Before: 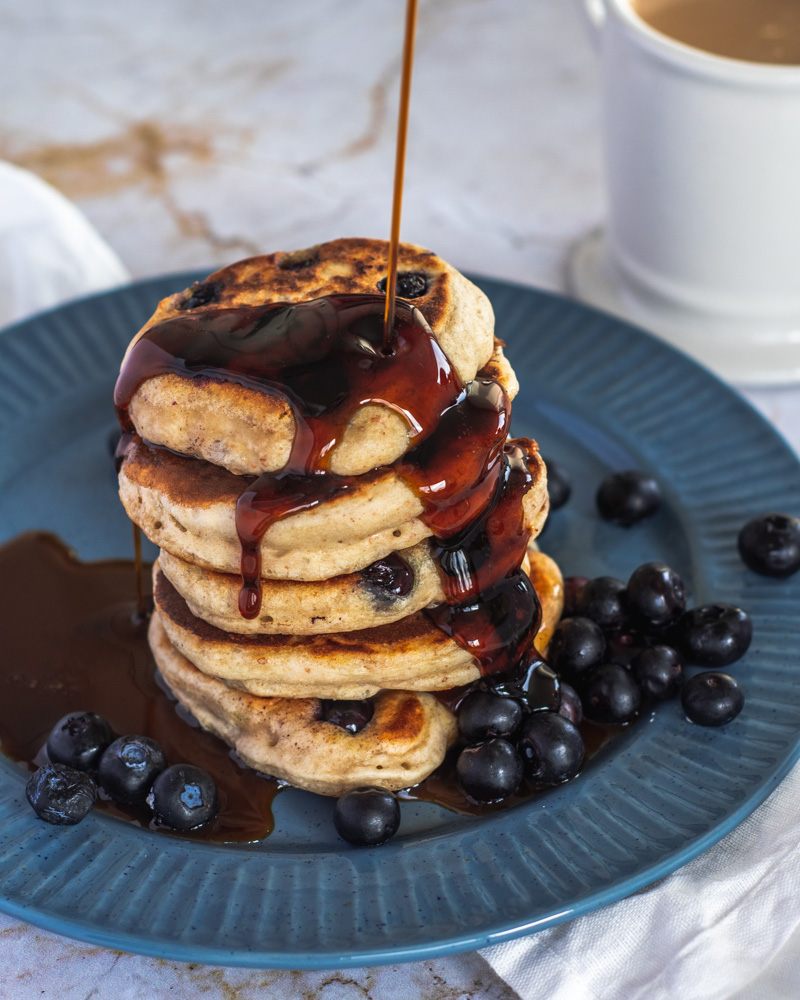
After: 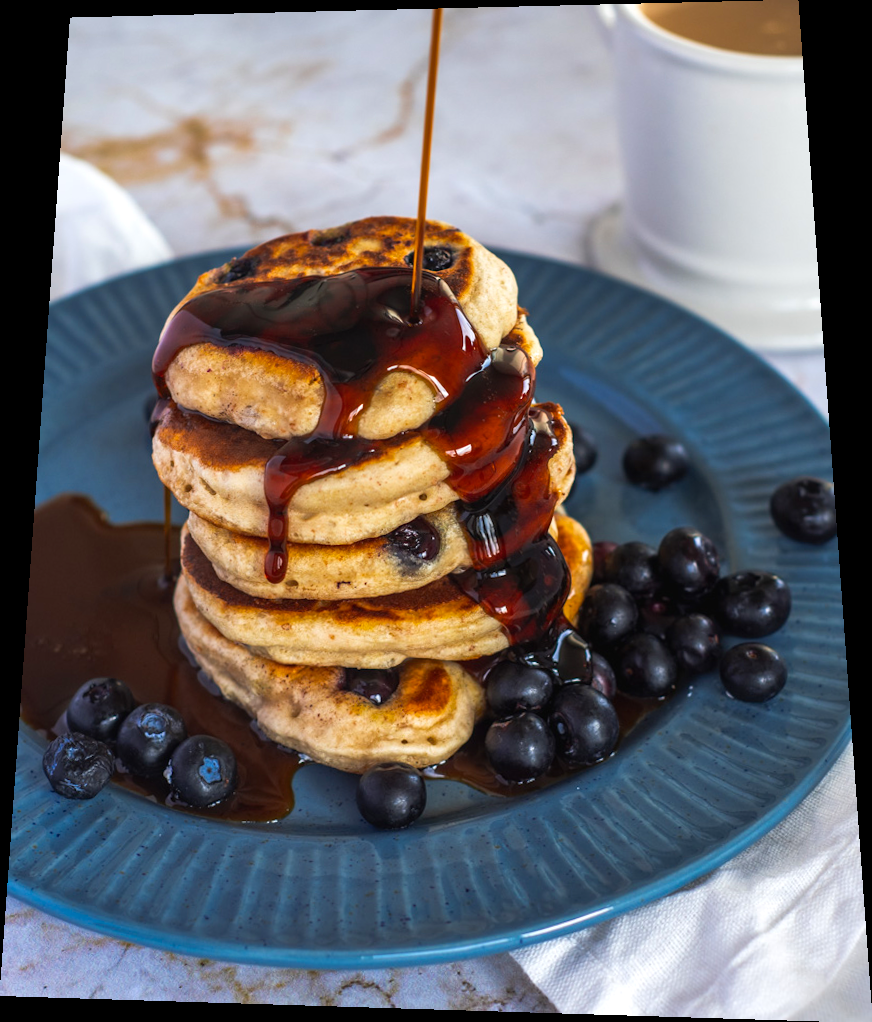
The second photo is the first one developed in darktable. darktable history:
rotate and perspective: rotation 0.128°, lens shift (vertical) -0.181, lens shift (horizontal) -0.044, shear 0.001, automatic cropping off
color balance rgb: linear chroma grading › global chroma 10%, perceptual saturation grading › global saturation 5%, perceptual brilliance grading › global brilliance 4%, global vibrance 7%, saturation formula JzAzBz (2021)
